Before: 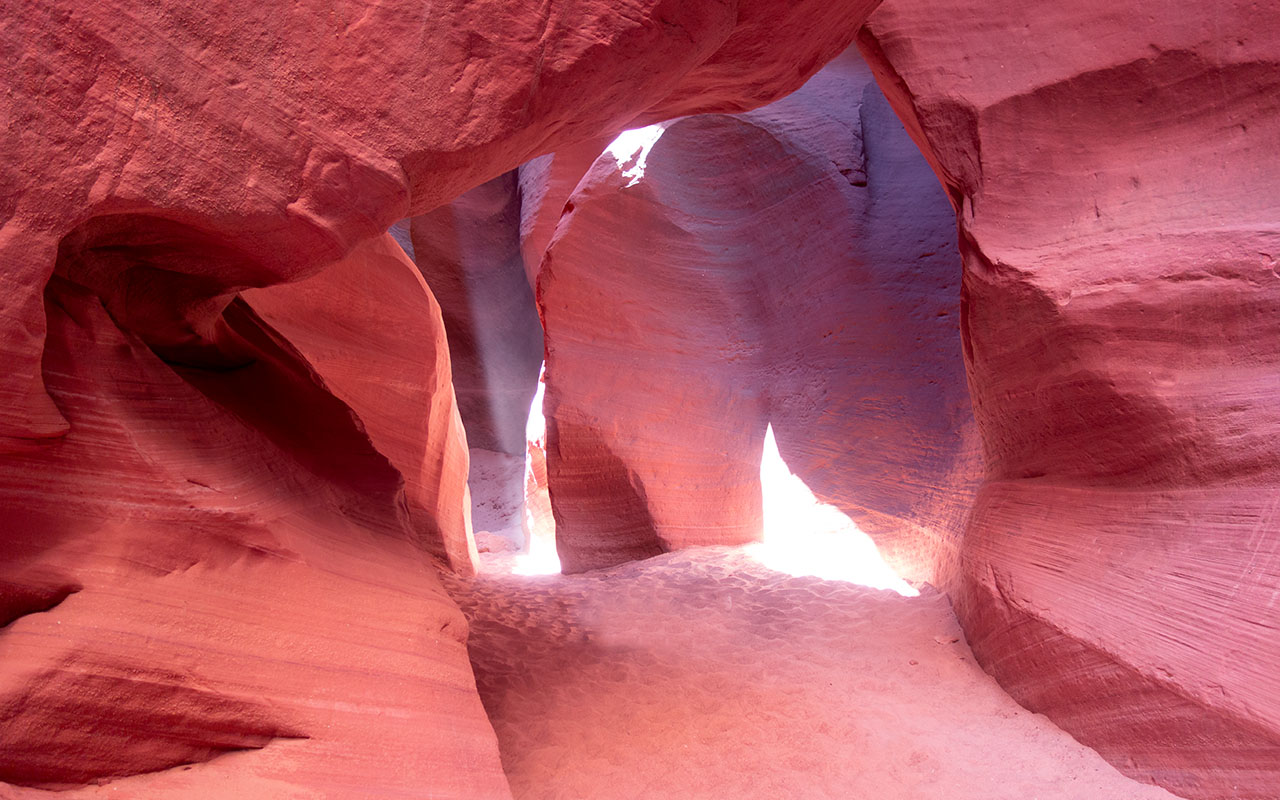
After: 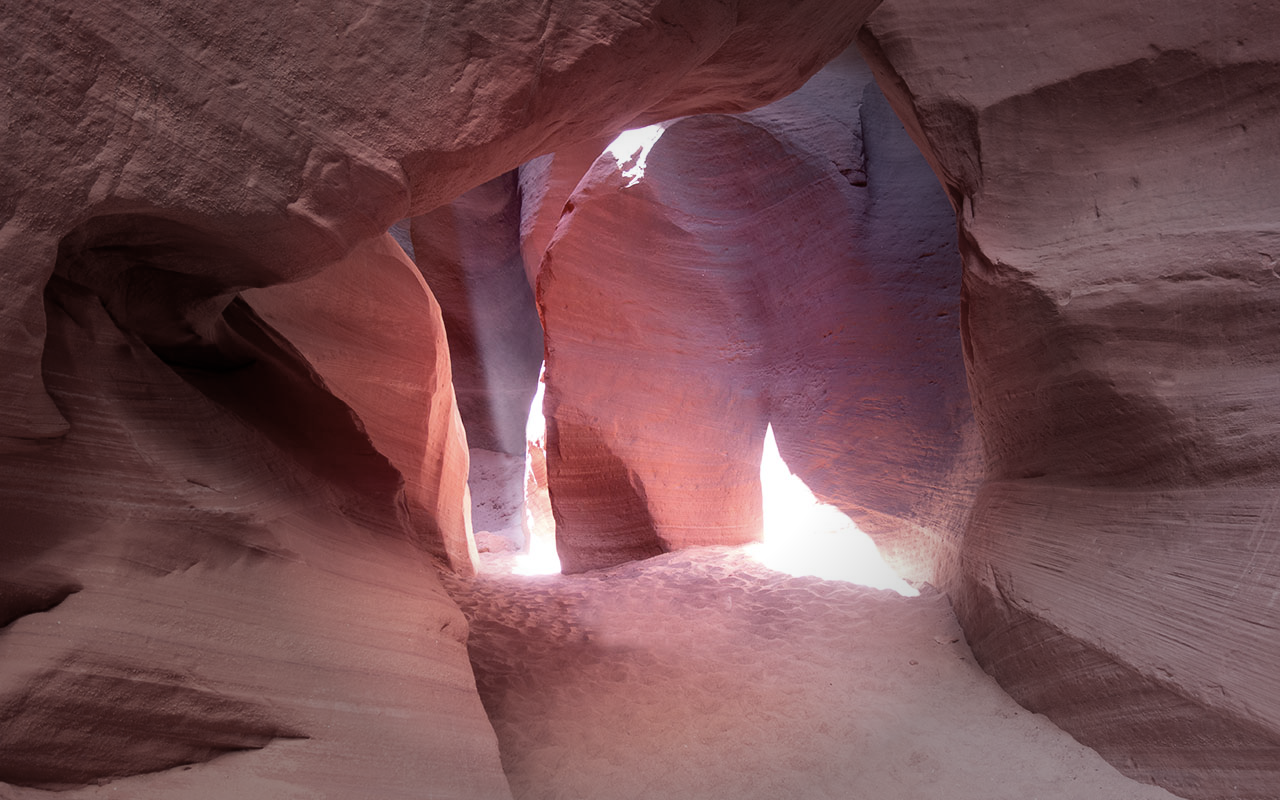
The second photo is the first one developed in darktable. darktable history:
contrast brightness saturation: contrast 0.06, brightness -0.01, saturation -0.23
vignetting: fall-off start 31.28%, fall-off radius 34.64%, brightness -0.575
